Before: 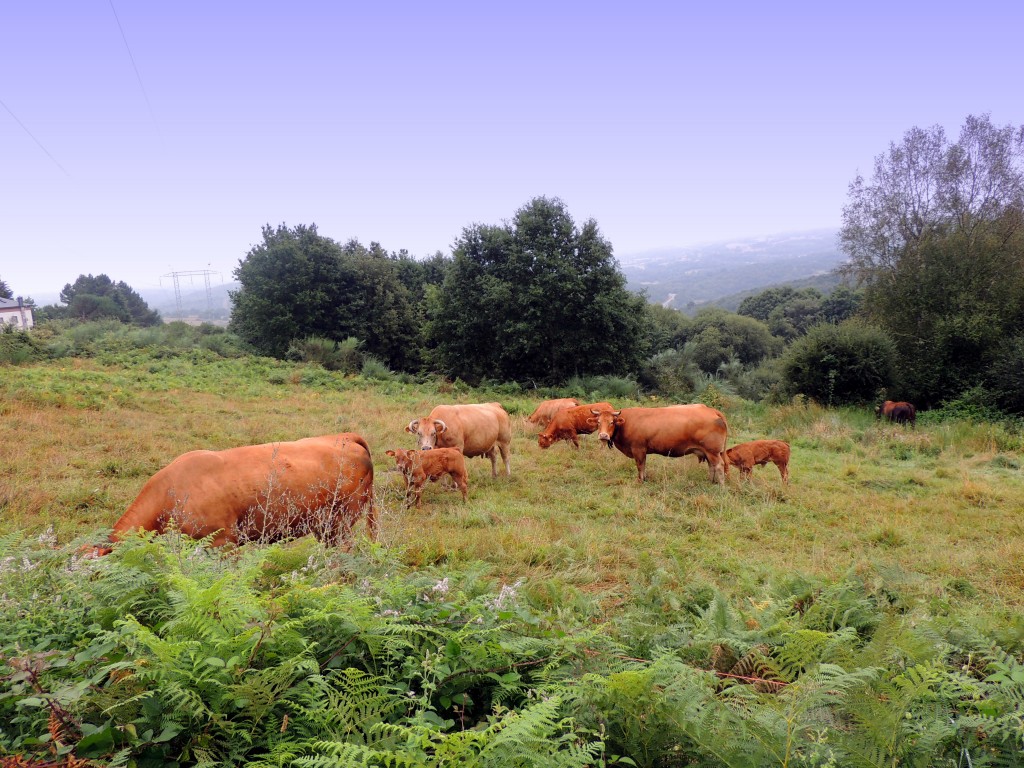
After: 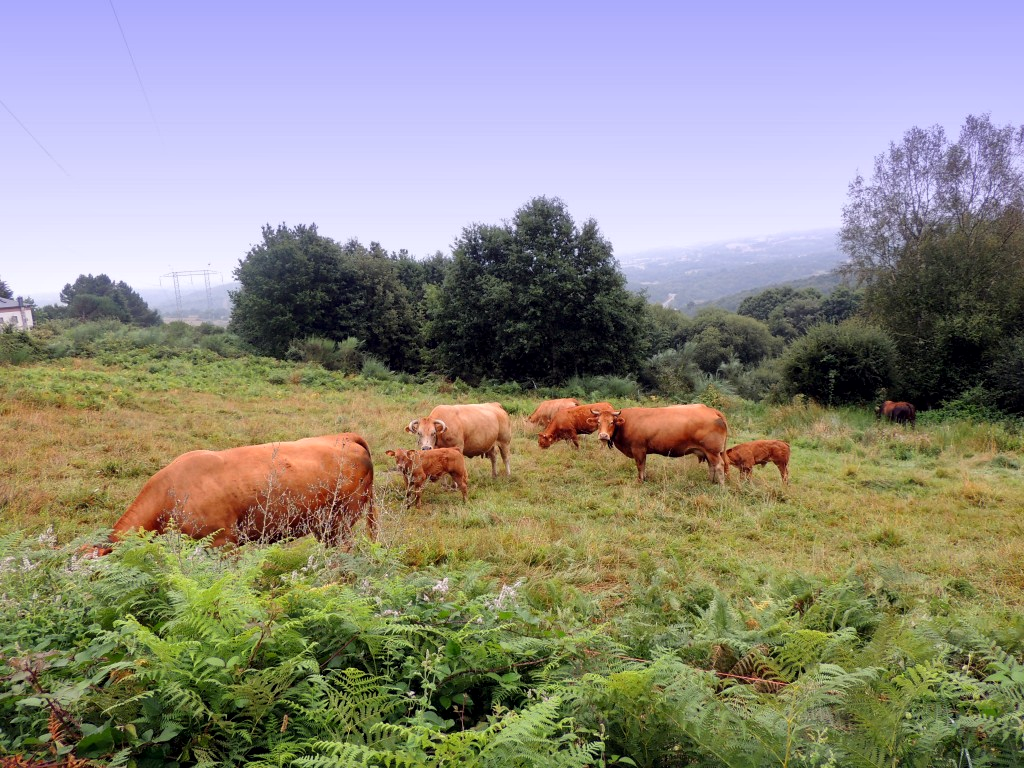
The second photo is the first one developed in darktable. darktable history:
local contrast: mode bilateral grid, contrast 19, coarseness 50, detail 129%, midtone range 0.2
